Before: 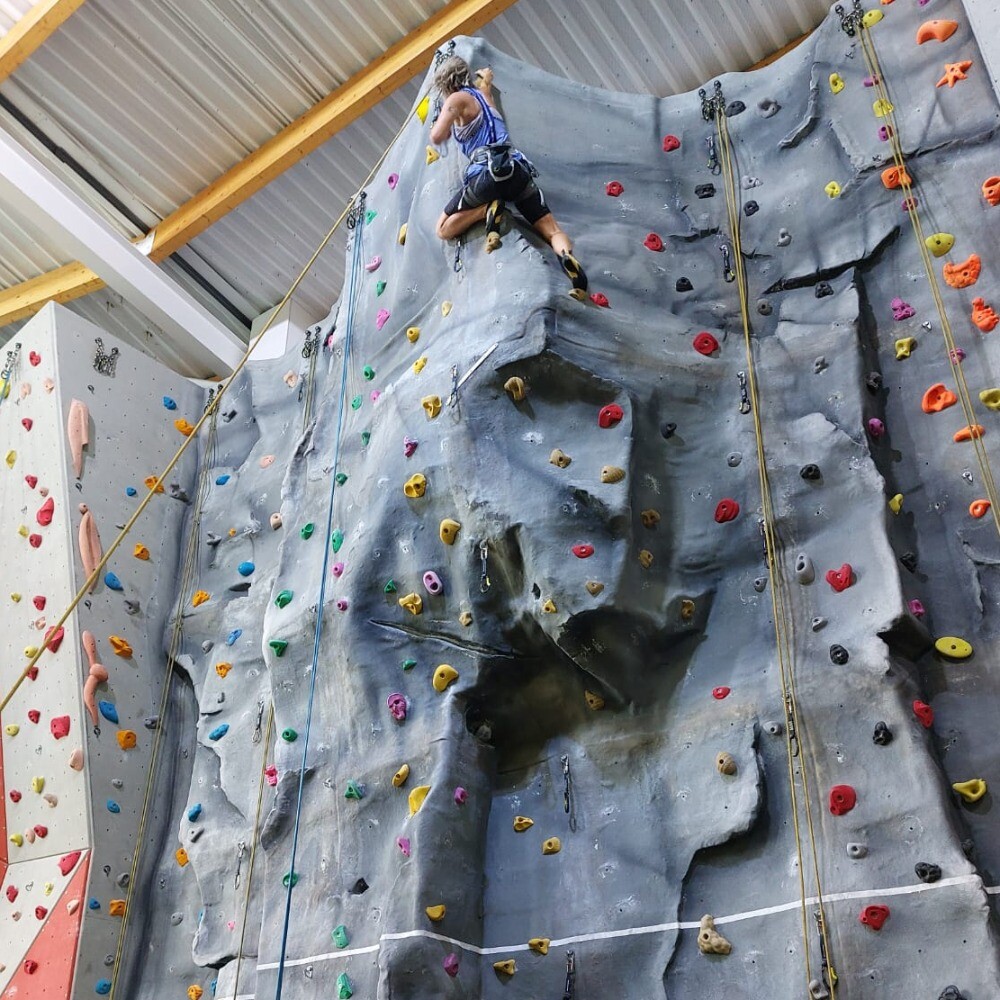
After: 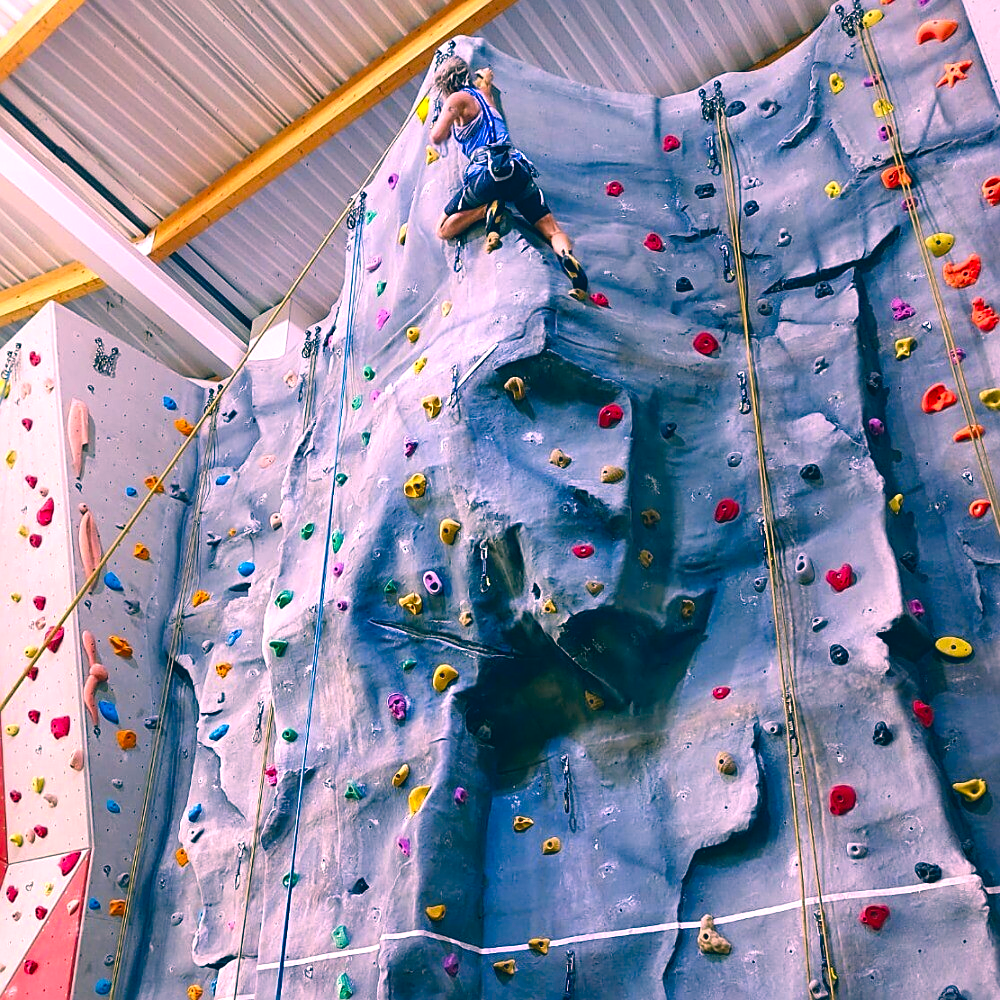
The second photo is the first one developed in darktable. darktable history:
color balance rgb: shadows lift › chroma 1%, shadows lift › hue 28.8°, power › hue 60°, highlights gain › chroma 1%, highlights gain › hue 60°, global offset › luminance 0.25%, perceptual saturation grading › highlights -20%, perceptual saturation grading › shadows 20%, perceptual brilliance grading › highlights 10%, perceptual brilliance grading › shadows -5%, global vibrance 19.67%
sharpen: on, module defaults
color correction: highlights a* 17.03, highlights b* 0.205, shadows a* -15.38, shadows b* -14.56, saturation 1.5
